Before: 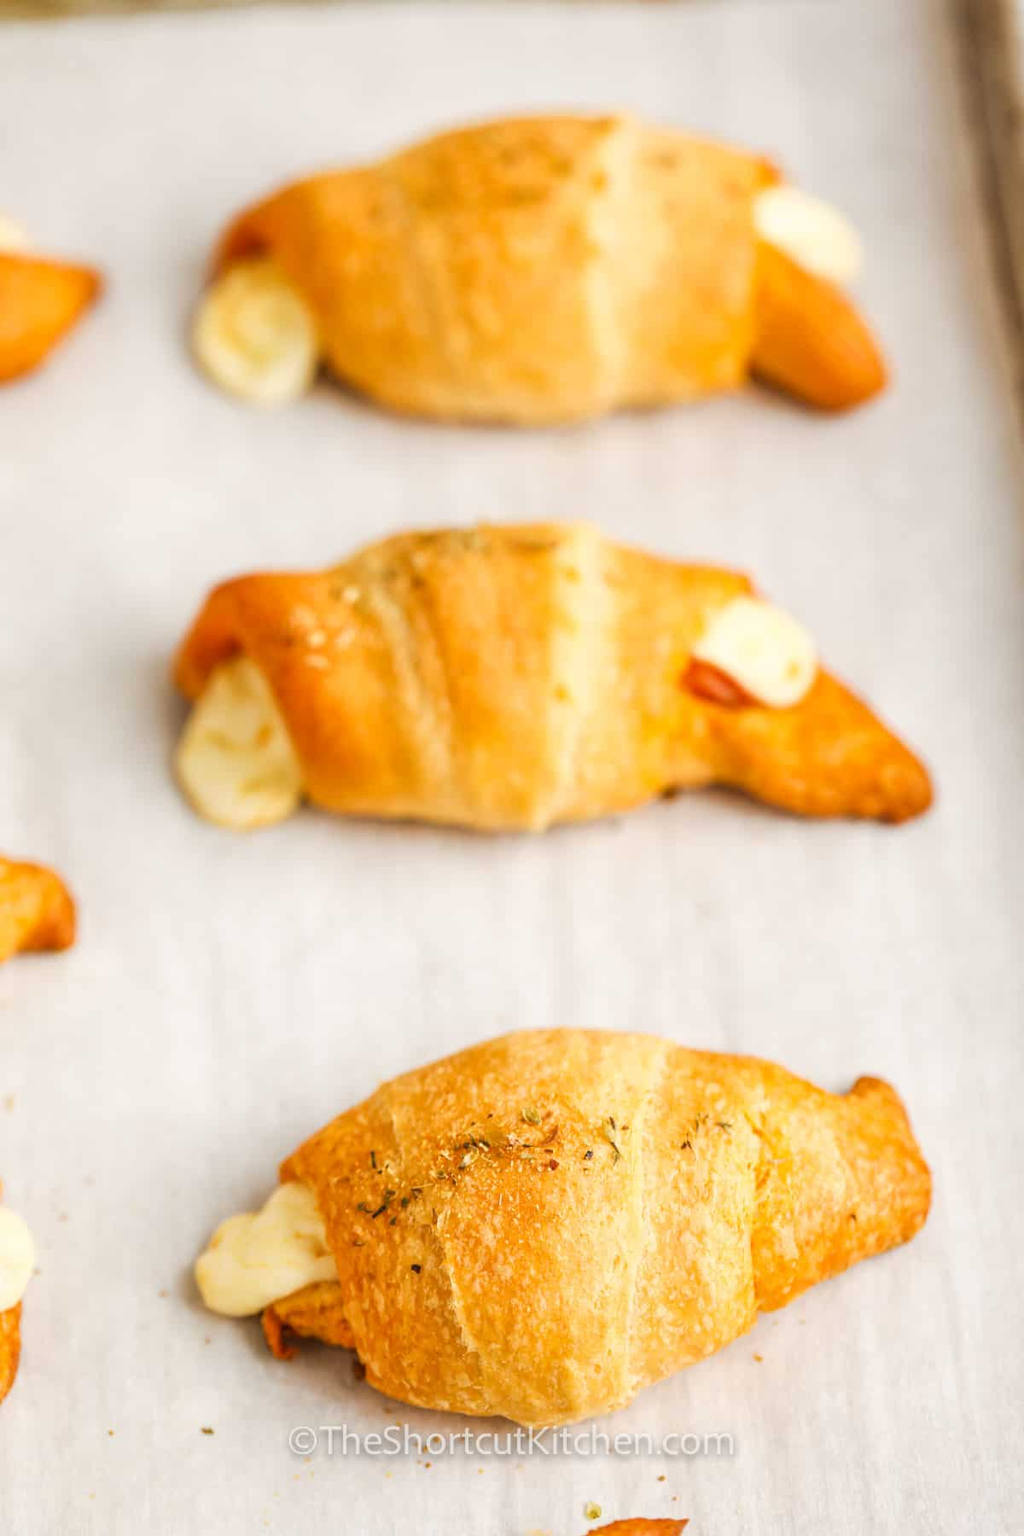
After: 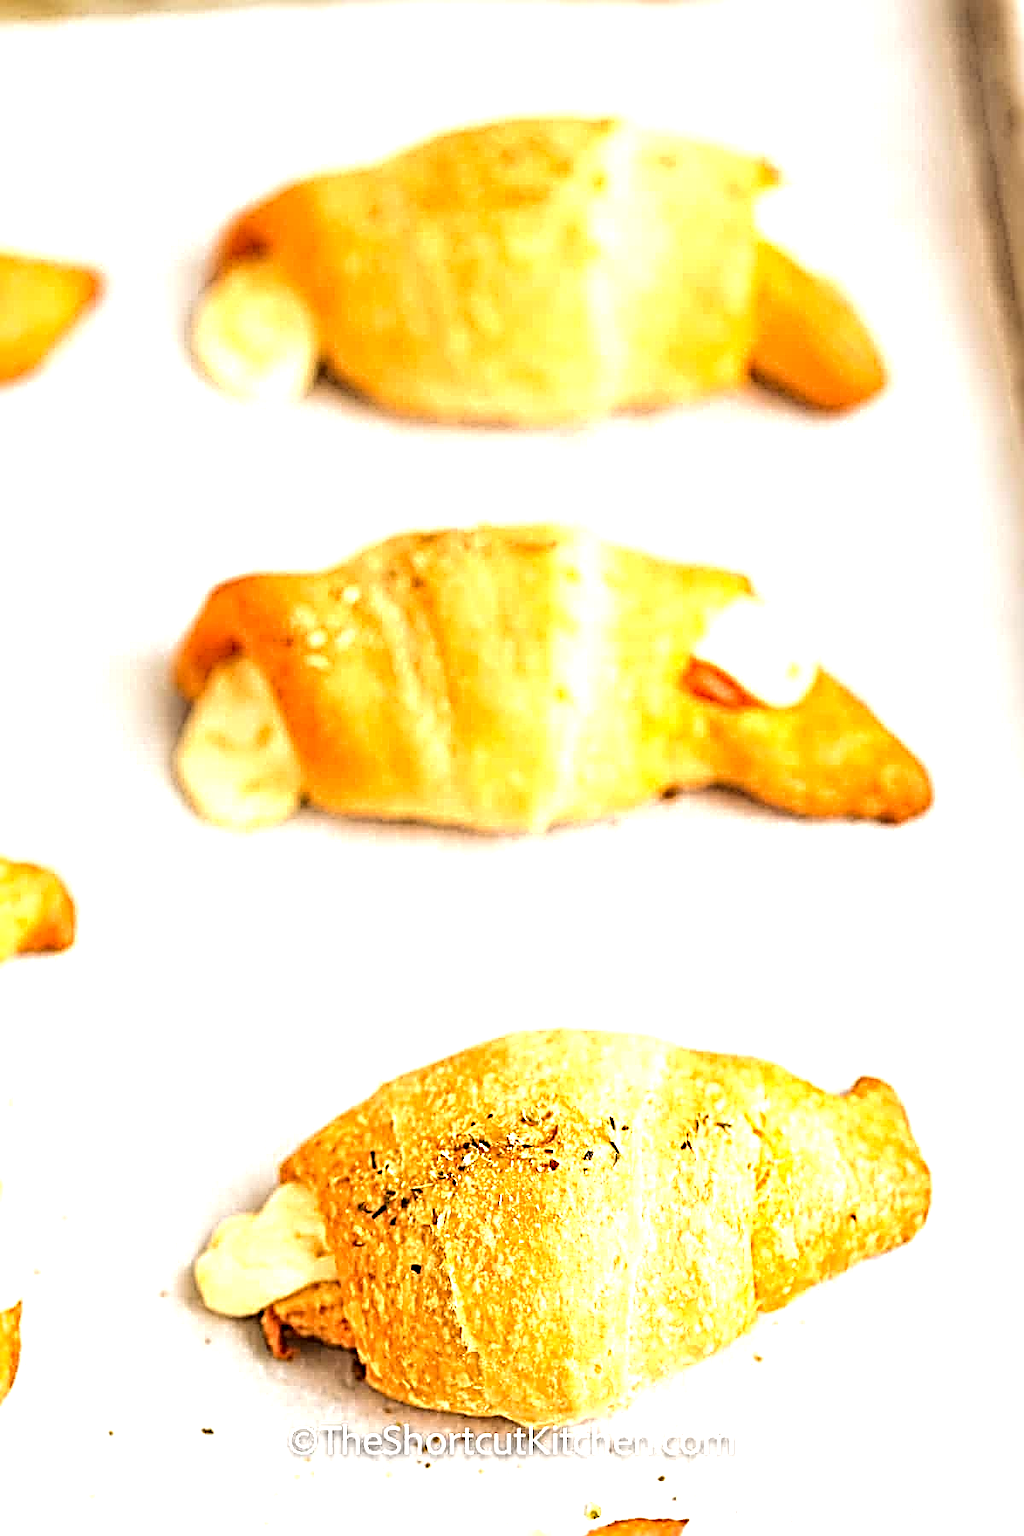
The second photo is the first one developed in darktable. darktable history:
sharpen: radius 4.001, amount 2
exposure: black level correction 0.001, exposure 0.5 EV, compensate exposure bias true, compensate highlight preservation false
tone equalizer: -8 EV -0.417 EV, -7 EV -0.389 EV, -6 EV -0.333 EV, -5 EV -0.222 EV, -3 EV 0.222 EV, -2 EV 0.333 EV, -1 EV 0.389 EV, +0 EV 0.417 EV, edges refinement/feathering 500, mask exposure compensation -1.25 EV, preserve details no
